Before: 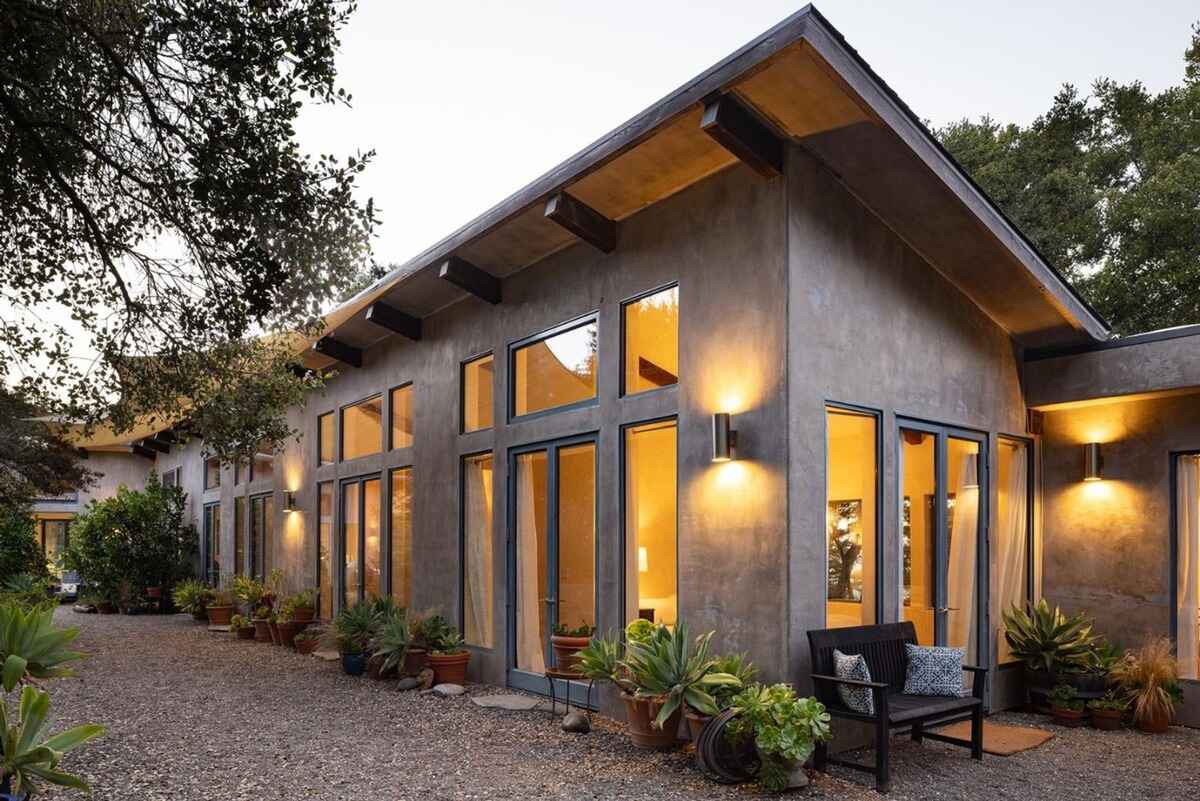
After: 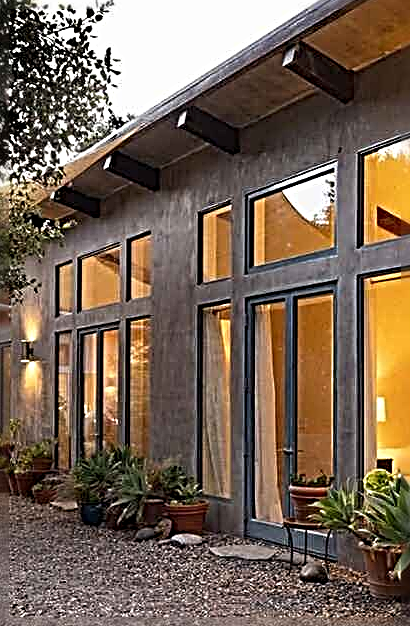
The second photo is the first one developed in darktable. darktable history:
crop and rotate: left 21.895%, top 18.777%, right 43.868%, bottom 2.979%
exposure: compensate exposure bias true, compensate highlight preservation false
sharpen: radius 3.21, amount 1.722
